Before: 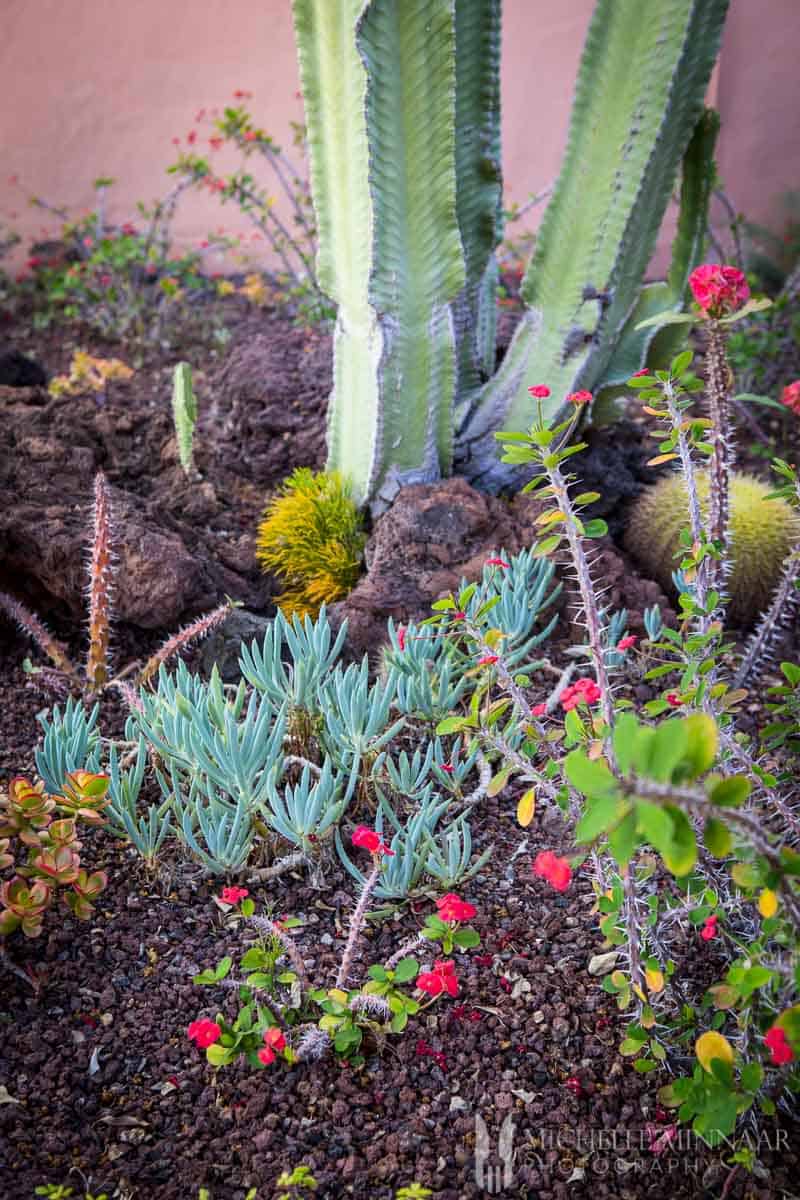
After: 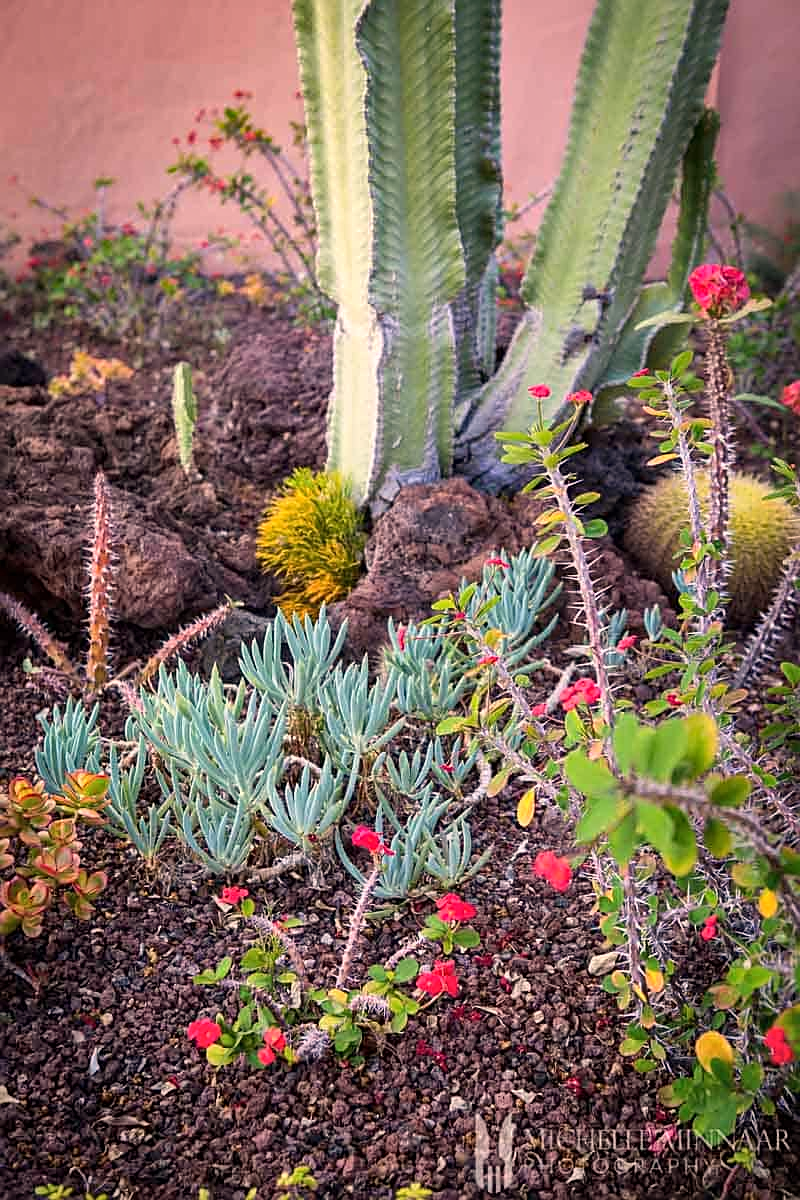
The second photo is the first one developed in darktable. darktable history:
sharpen: on, module defaults
shadows and highlights: radius 108.52, shadows 40.68, highlights -72.88, low approximation 0.01, soften with gaussian
tone equalizer: on, module defaults
exposure: compensate highlight preservation false
white balance: red 1.127, blue 0.943
